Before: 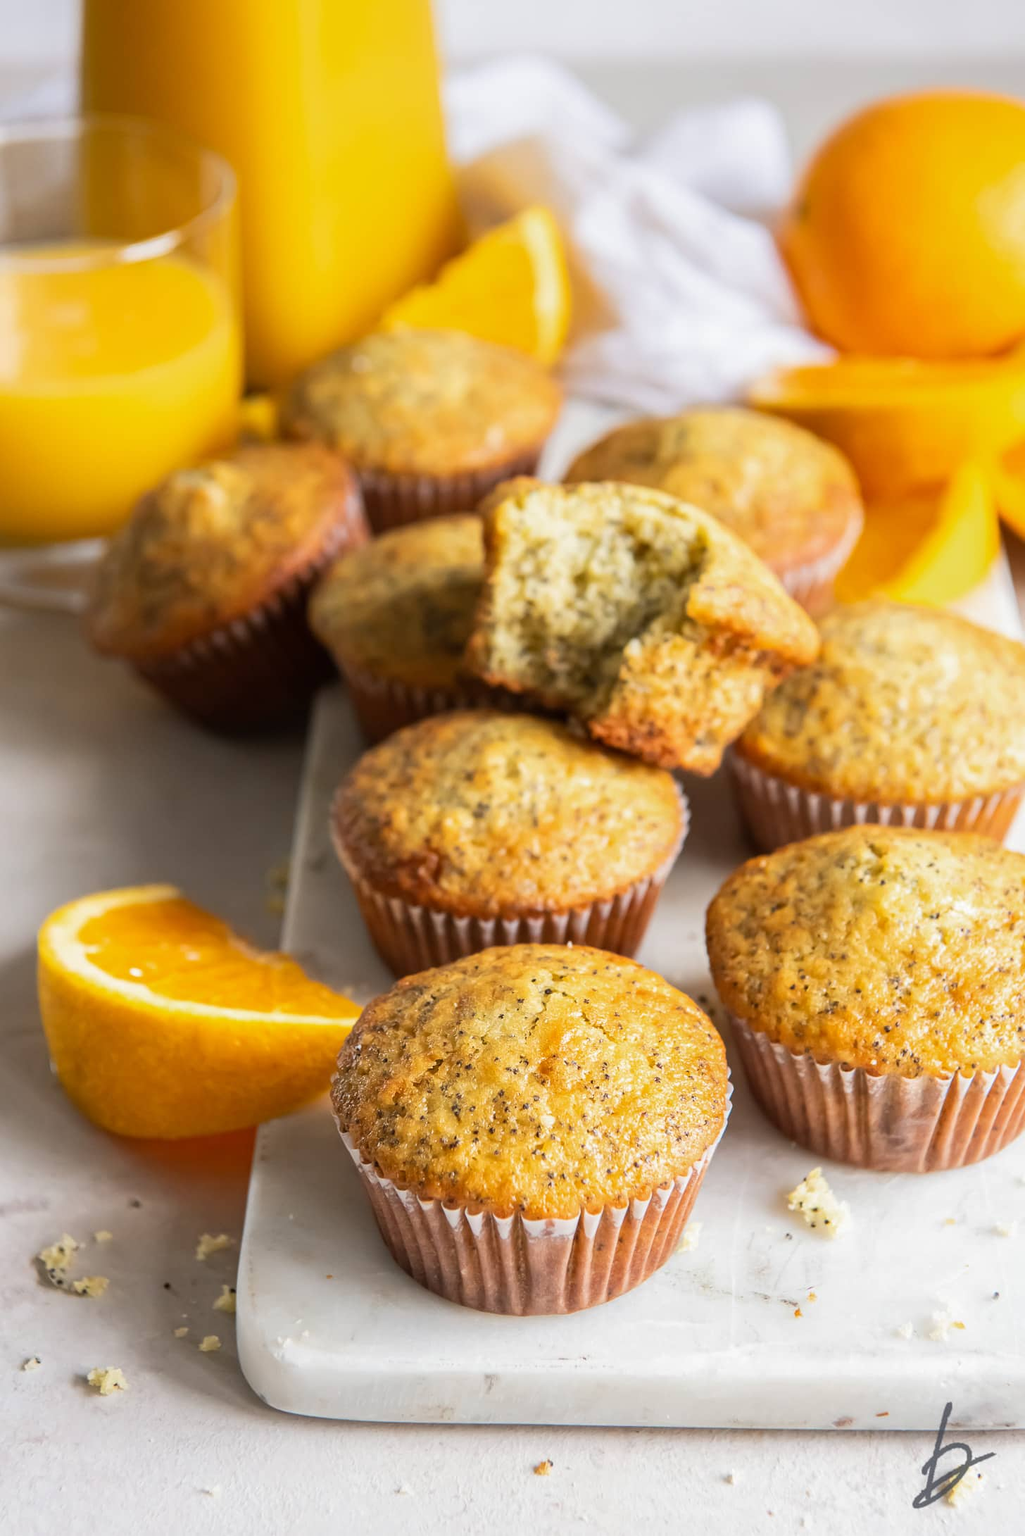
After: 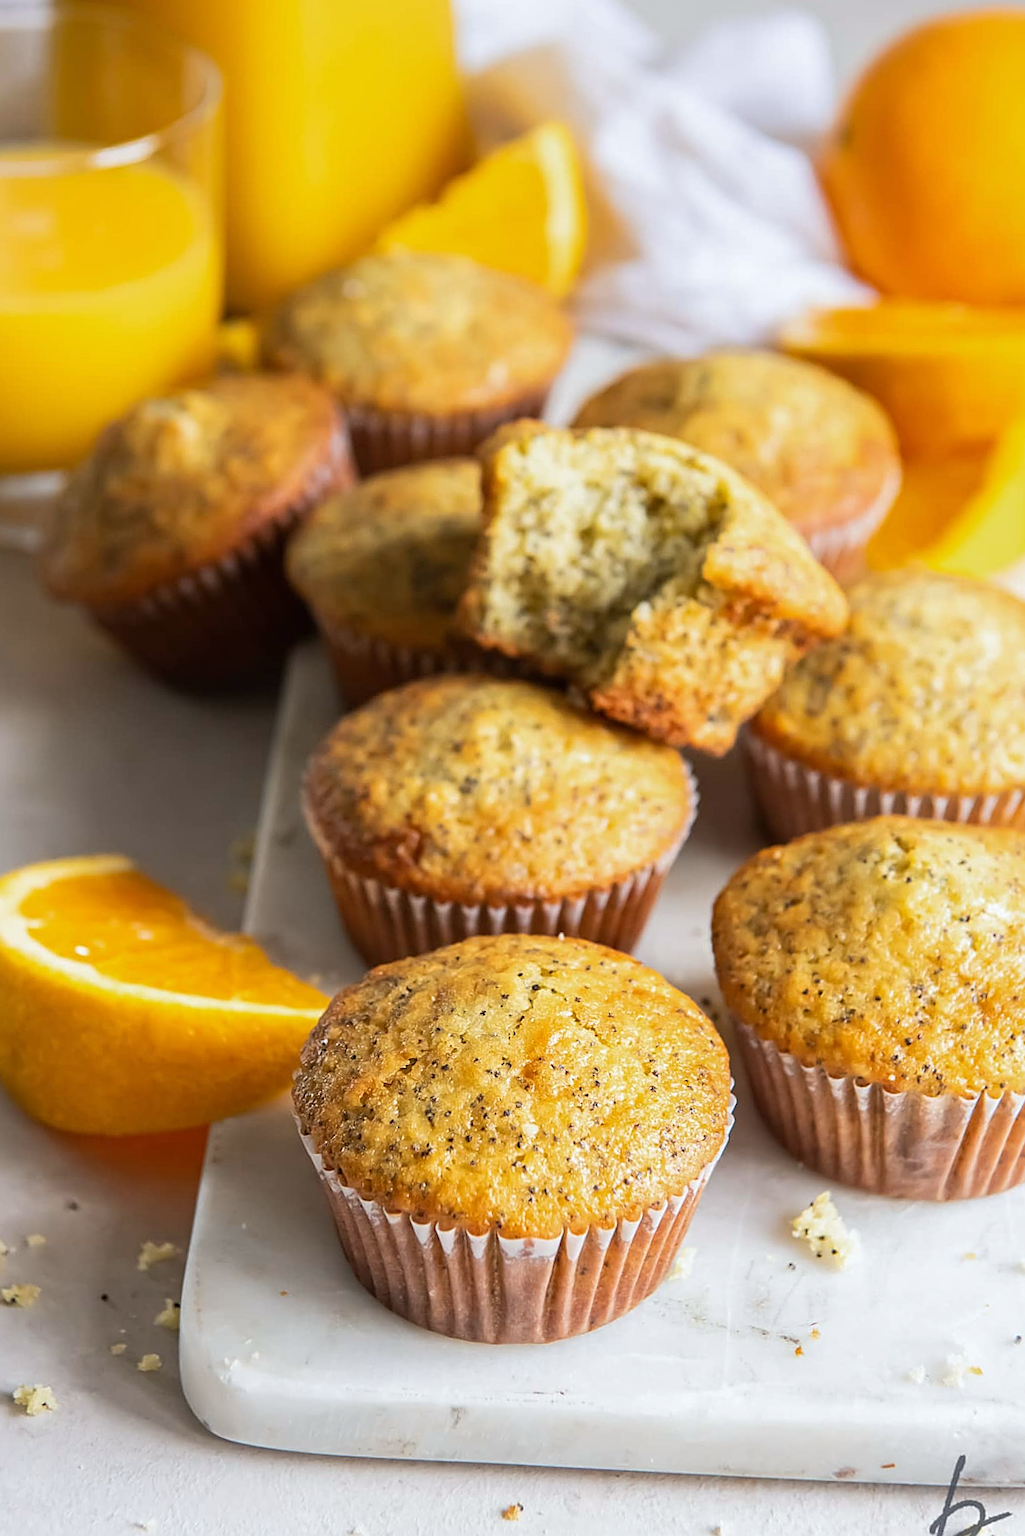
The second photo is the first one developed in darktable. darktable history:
crop and rotate: angle -1.96°, left 3.097%, top 4.154%, right 1.586%, bottom 0.529%
sharpen: on, module defaults
white balance: red 0.982, blue 1.018
